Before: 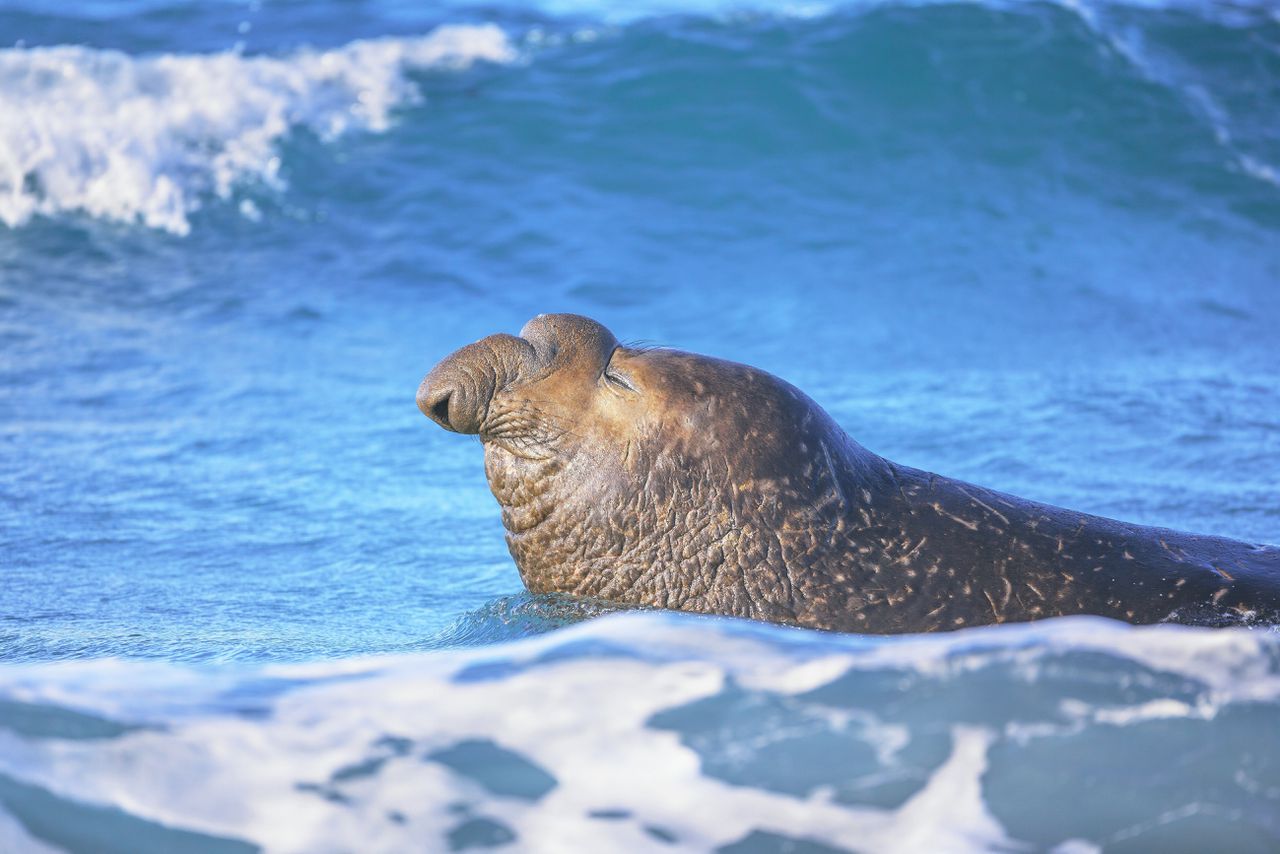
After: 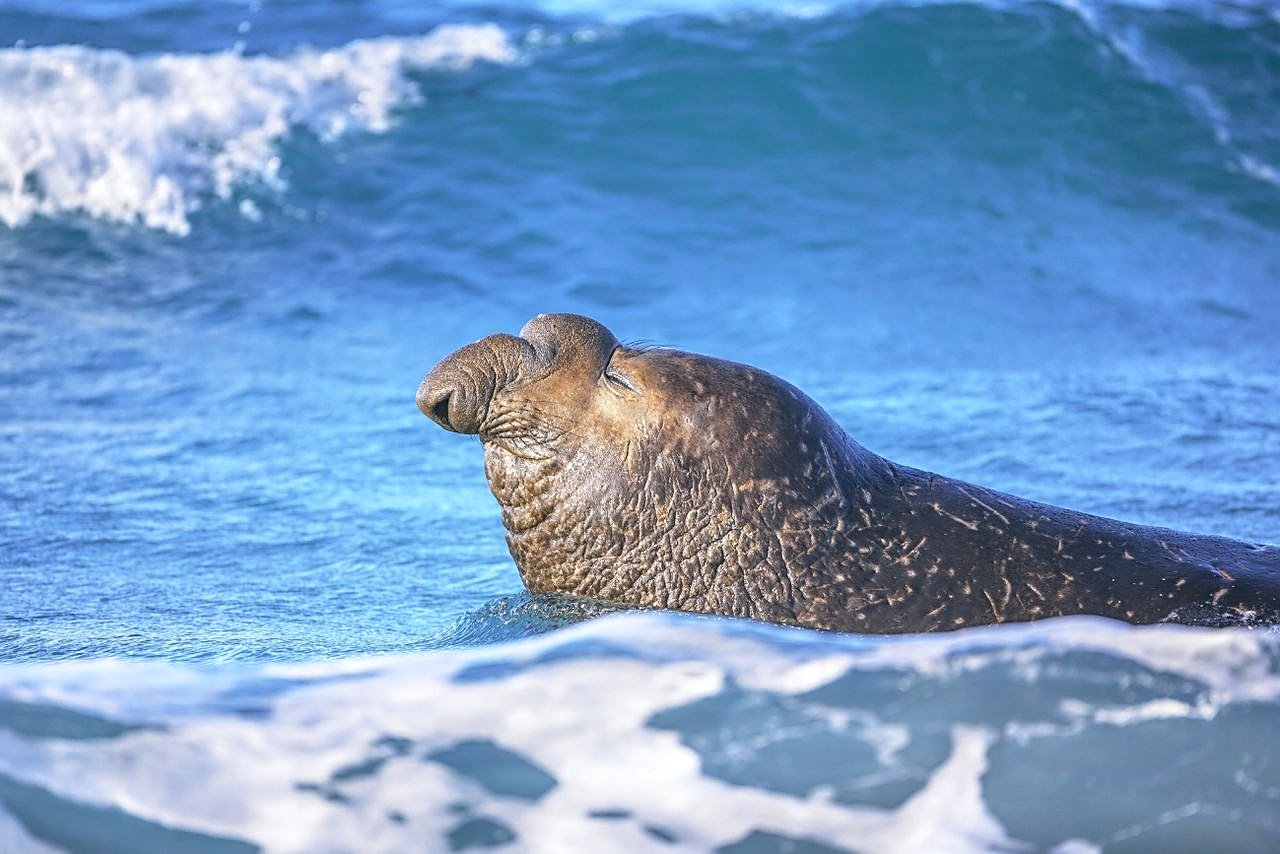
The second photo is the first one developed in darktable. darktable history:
local contrast: detail 130%
color correction: highlights a* 0.01, highlights b* -0.755
sharpen: amount 0.594
